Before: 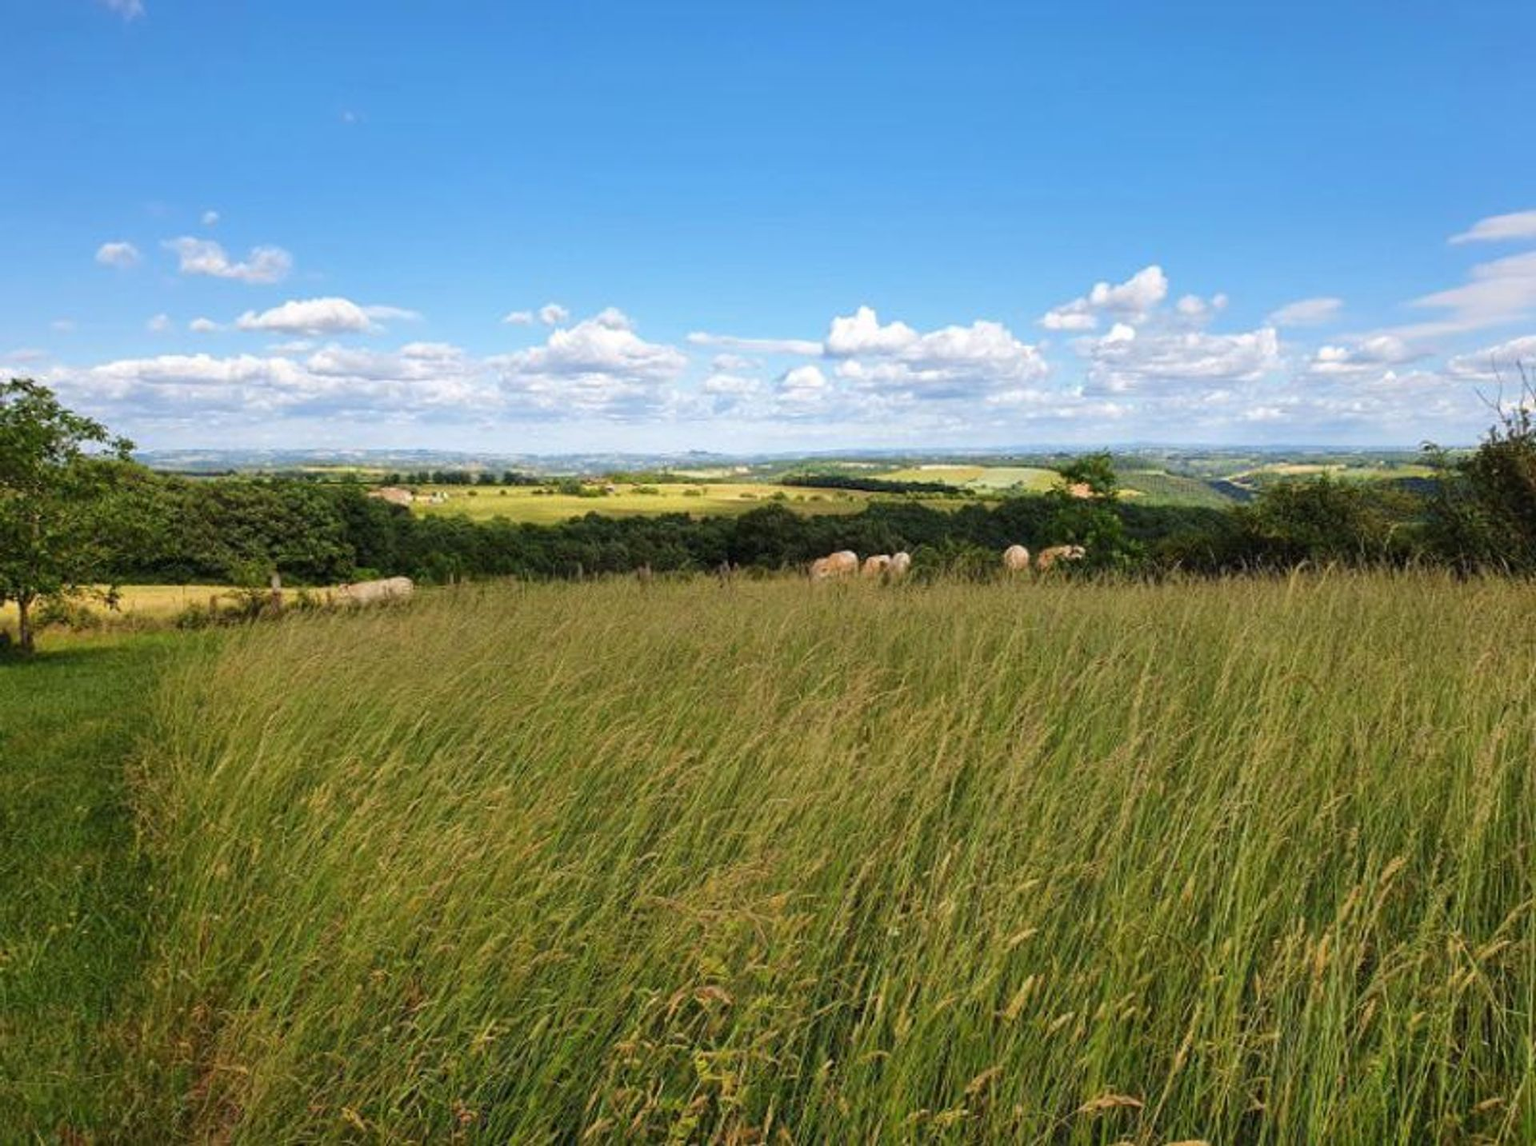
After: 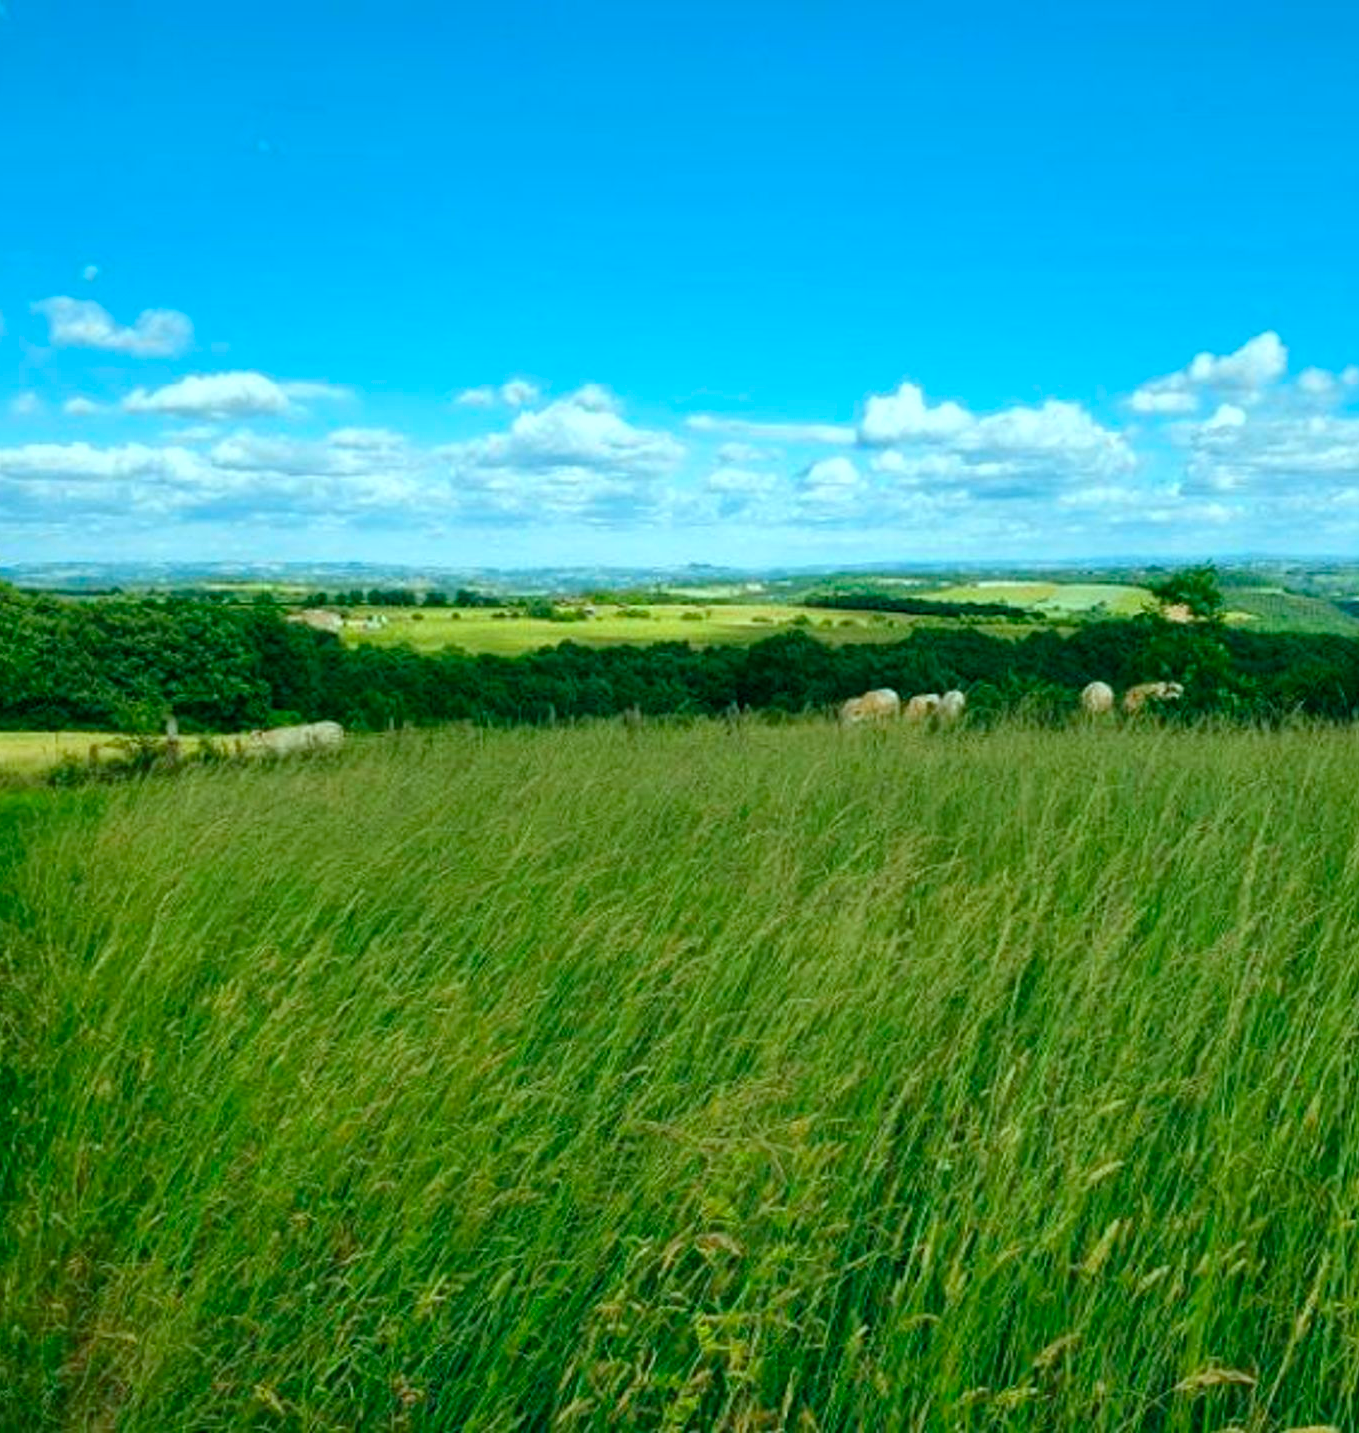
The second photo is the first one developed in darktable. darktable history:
crop and rotate: left 9.061%, right 20.142%
color balance rgb: shadows lift › chroma 11.71%, shadows lift › hue 133.46°, power › chroma 2.15%, power › hue 166.83°, highlights gain › chroma 4%, highlights gain › hue 200.2°, perceptual saturation grading › global saturation 18.05%
